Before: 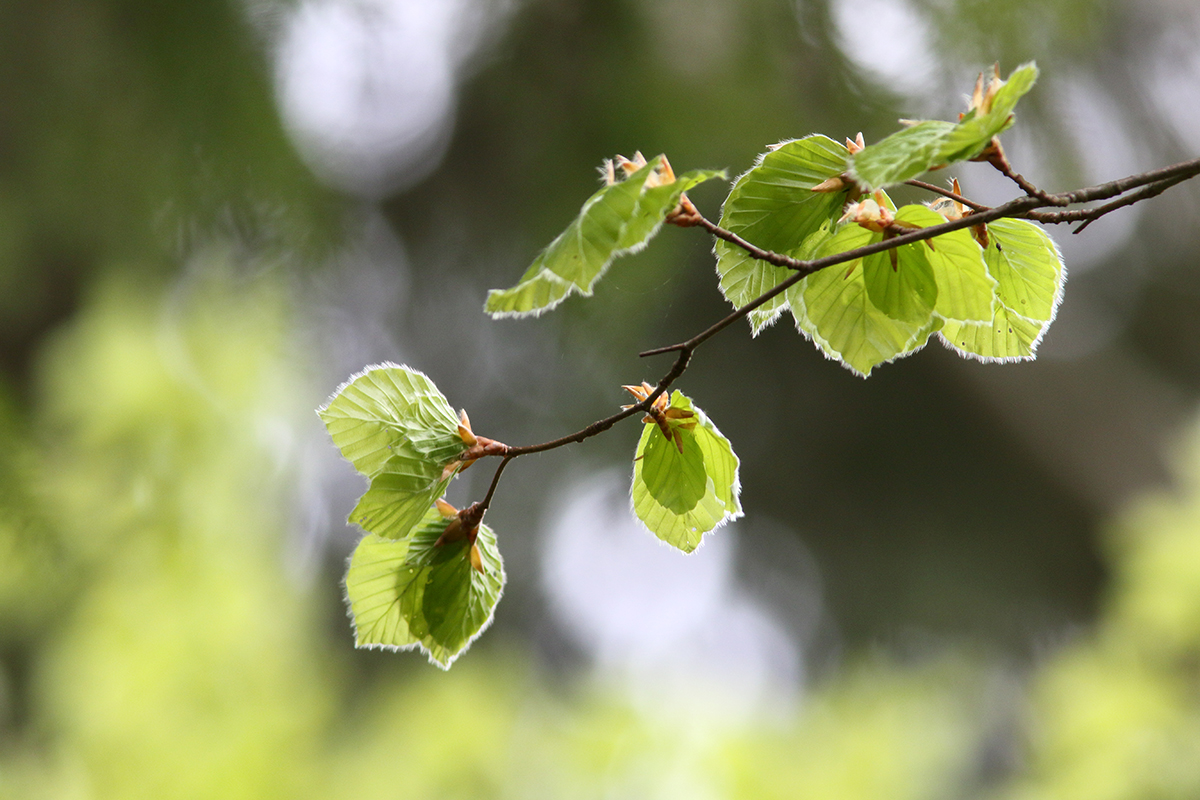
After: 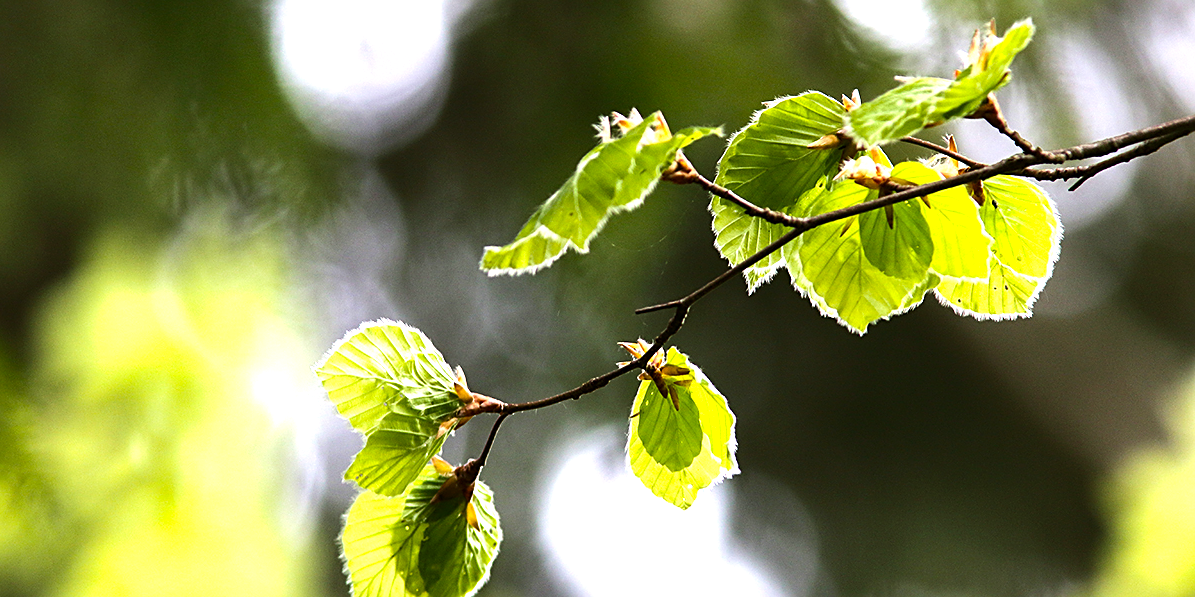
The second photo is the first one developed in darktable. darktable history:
color balance rgb: shadows lift › chroma 0.896%, shadows lift › hue 113.59°, perceptual saturation grading › global saturation 25.547%
tone equalizer: -8 EV -1.09 EV, -7 EV -0.994 EV, -6 EV -0.861 EV, -5 EV -0.609 EV, -3 EV 0.551 EV, -2 EV 0.891 EV, -1 EV 1.01 EV, +0 EV 1.07 EV, edges refinement/feathering 500, mask exposure compensation -1.57 EV, preserve details no
velvia: on, module defaults
crop: left 0.365%, top 5.488%, bottom 19.763%
sharpen: on, module defaults
